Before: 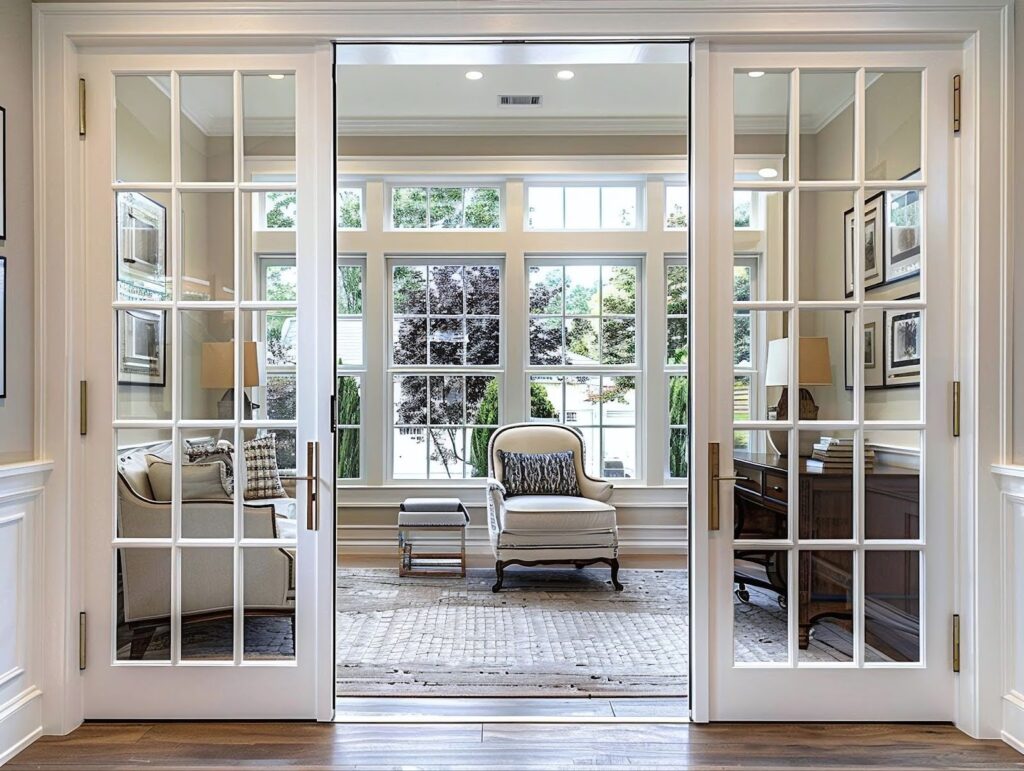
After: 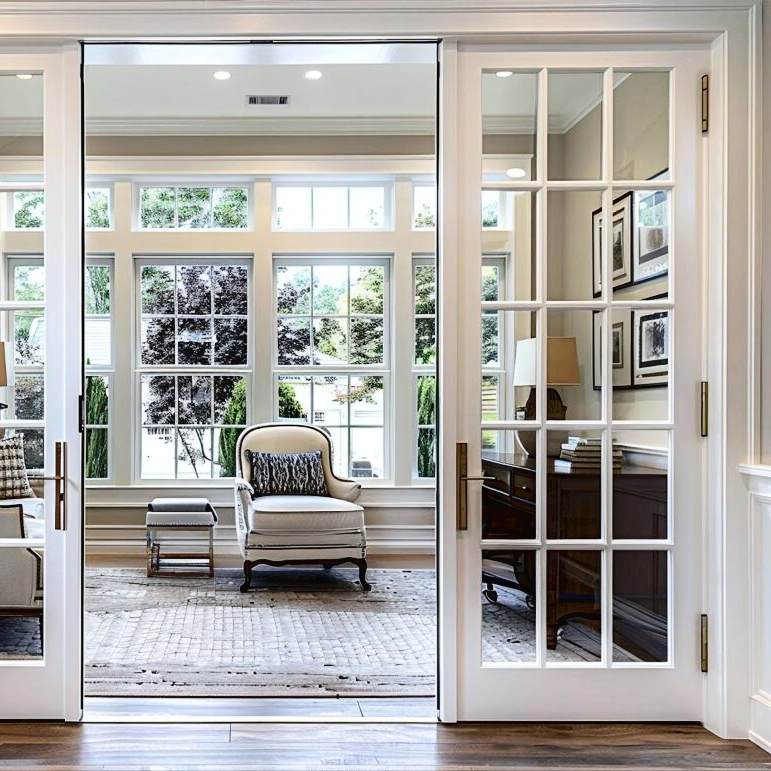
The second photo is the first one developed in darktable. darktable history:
crop and rotate: left 24.62%
tone curve: curves: ch0 [(0, 0) (0.003, 0.02) (0.011, 0.021) (0.025, 0.022) (0.044, 0.023) (0.069, 0.026) (0.1, 0.04) (0.136, 0.06) (0.177, 0.092) (0.224, 0.127) (0.277, 0.176) (0.335, 0.258) (0.399, 0.349) (0.468, 0.444) (0.543, 0.546) (0.623, 0.649) (0.709, 0.754) (0.801, 0.842) (0.898, 0.922) (1, 1)], color space Lab, independent channels, preserve colors none
